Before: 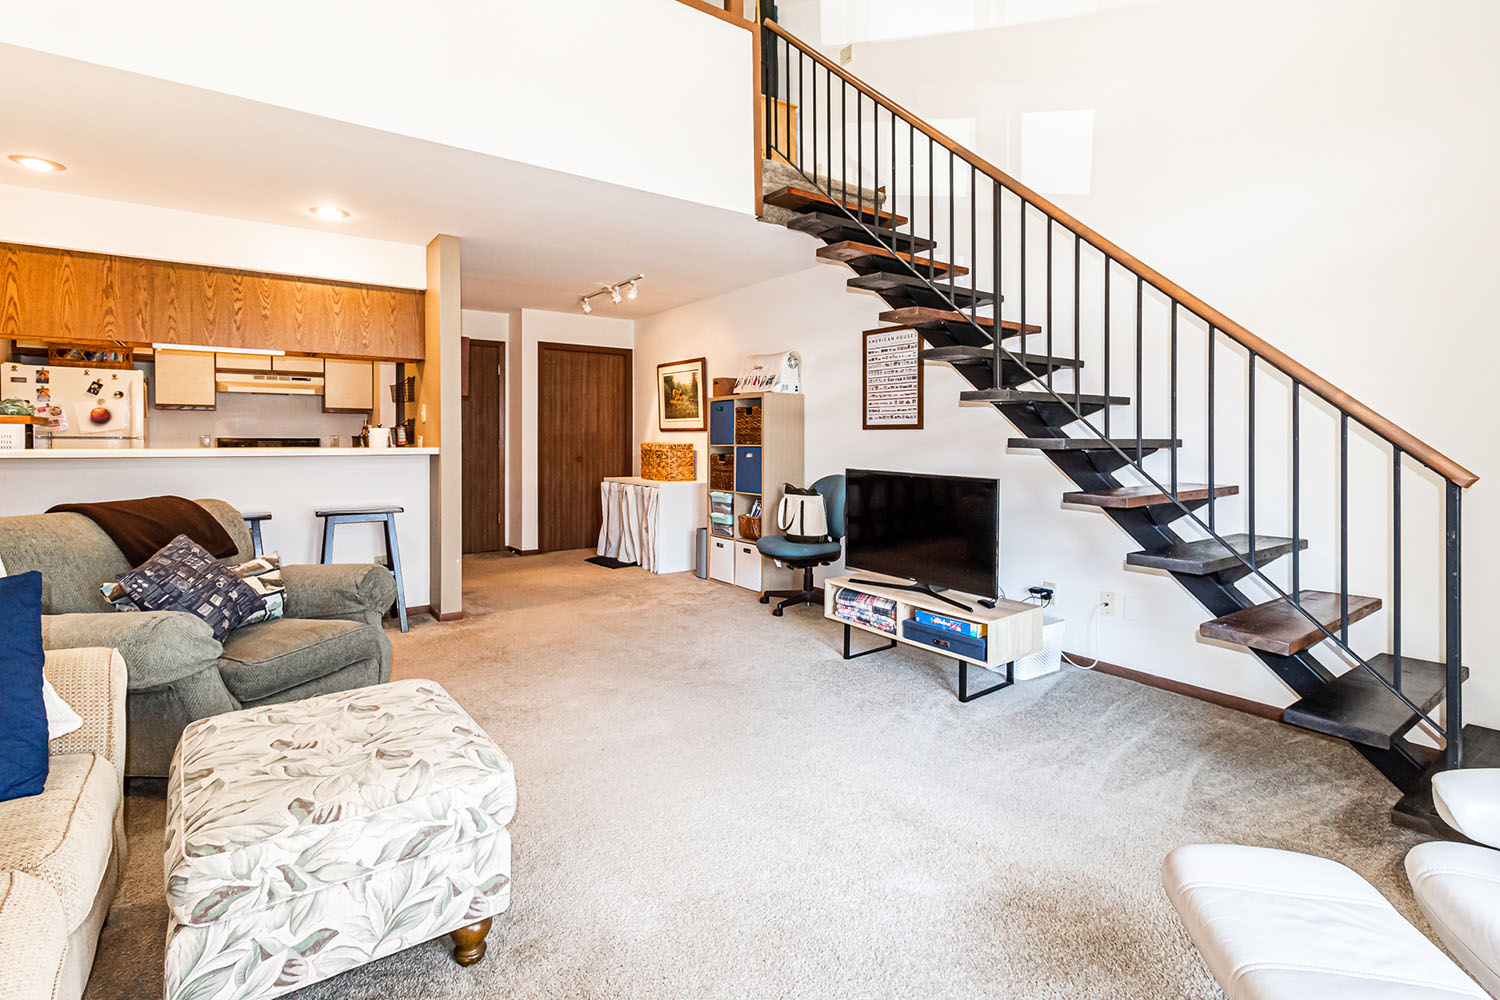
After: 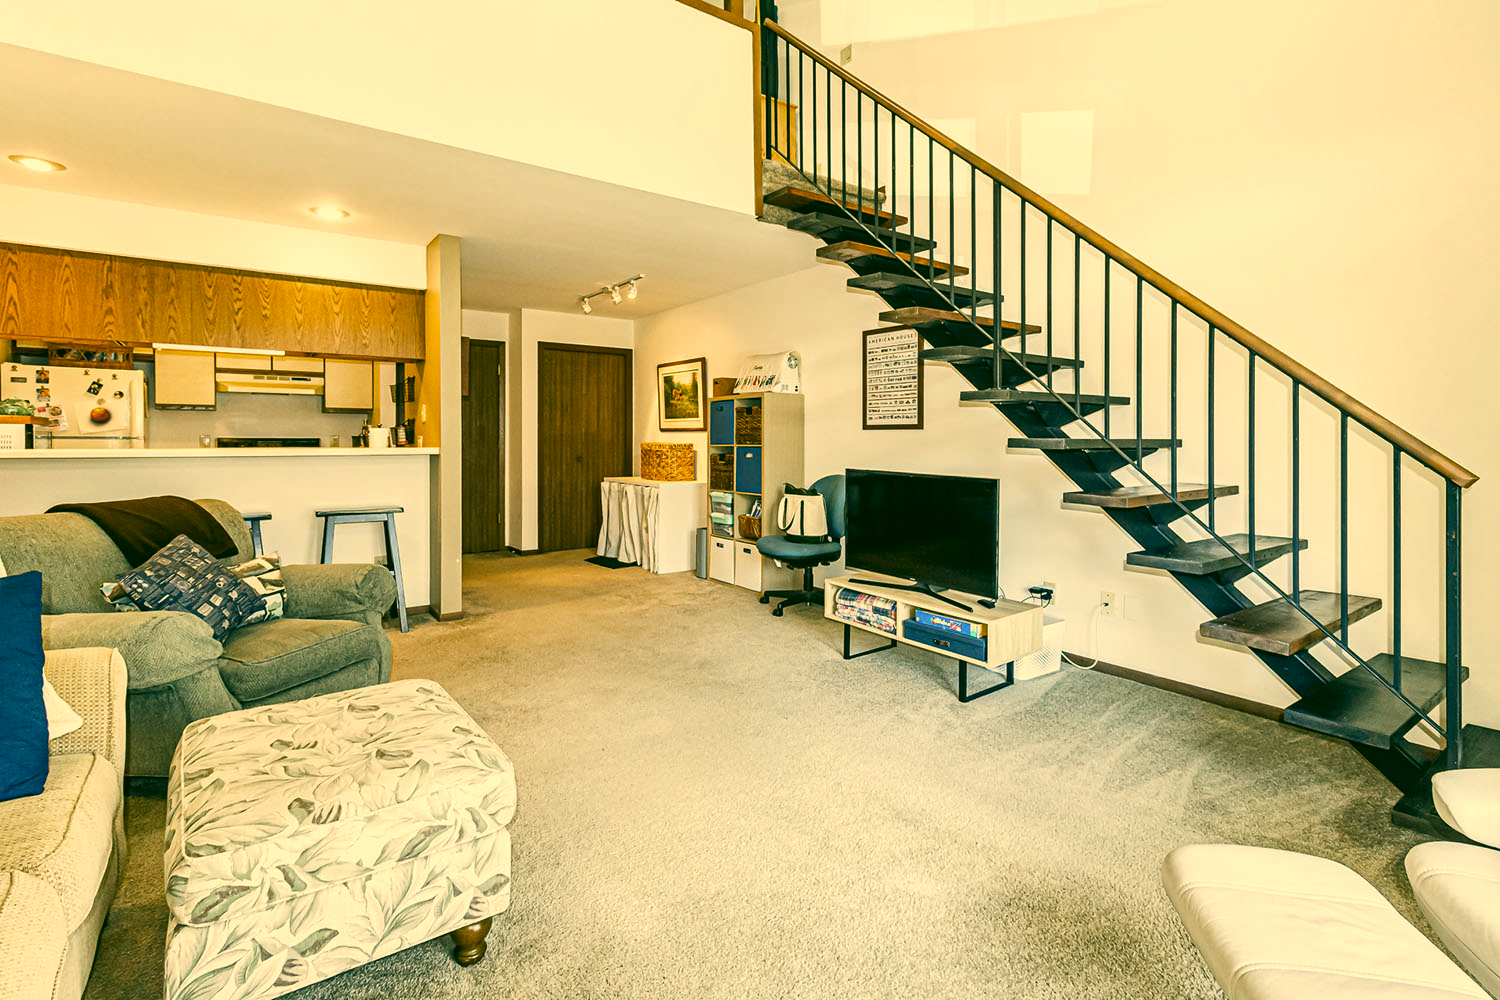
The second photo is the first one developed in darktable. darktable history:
shadows and highlights: shadows -88.03, highlights -35.45, shadows color adjustment 99.15%, highlights color adjustment 0%, soften with gaussian
color correction: highlights a* 5.62, highlights b* 33.57, shadows a* -25.86, shadows b* 4.02
